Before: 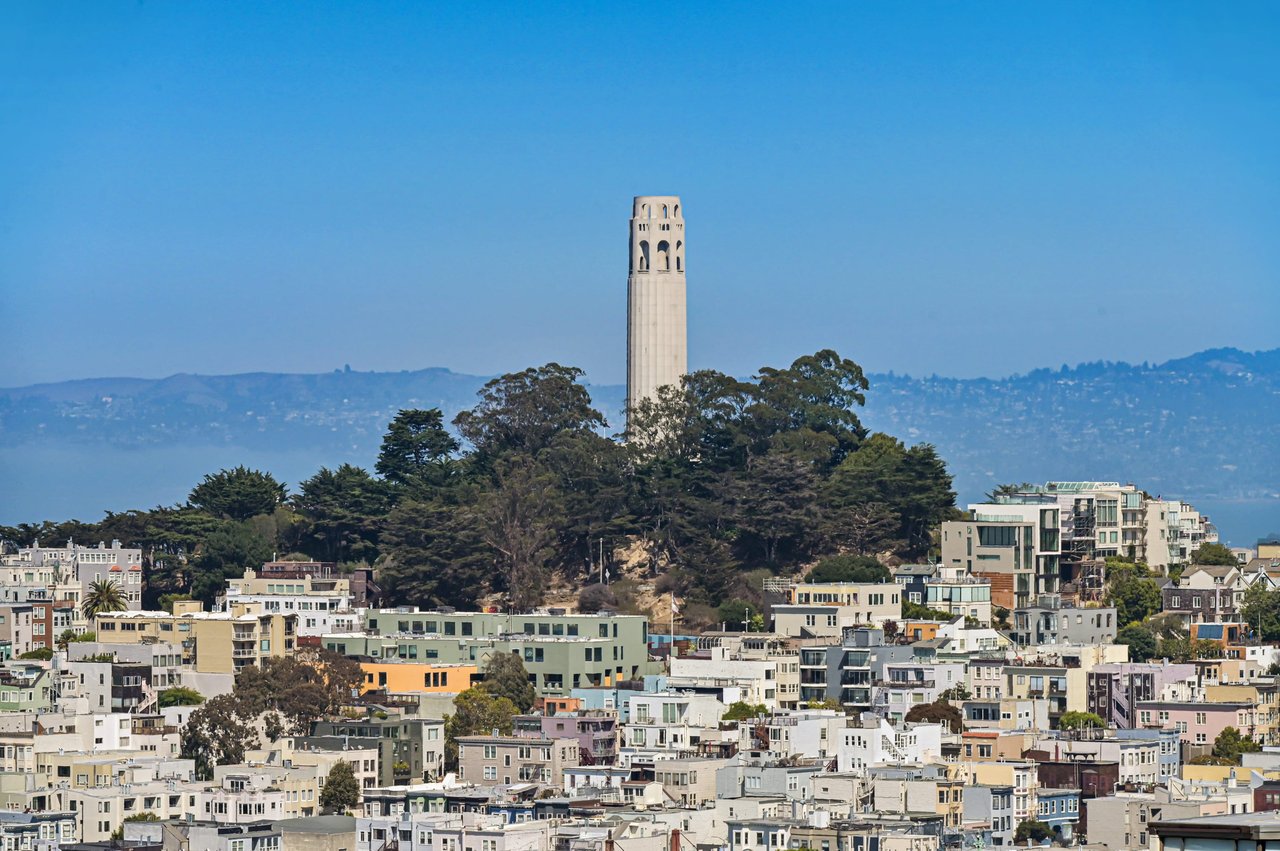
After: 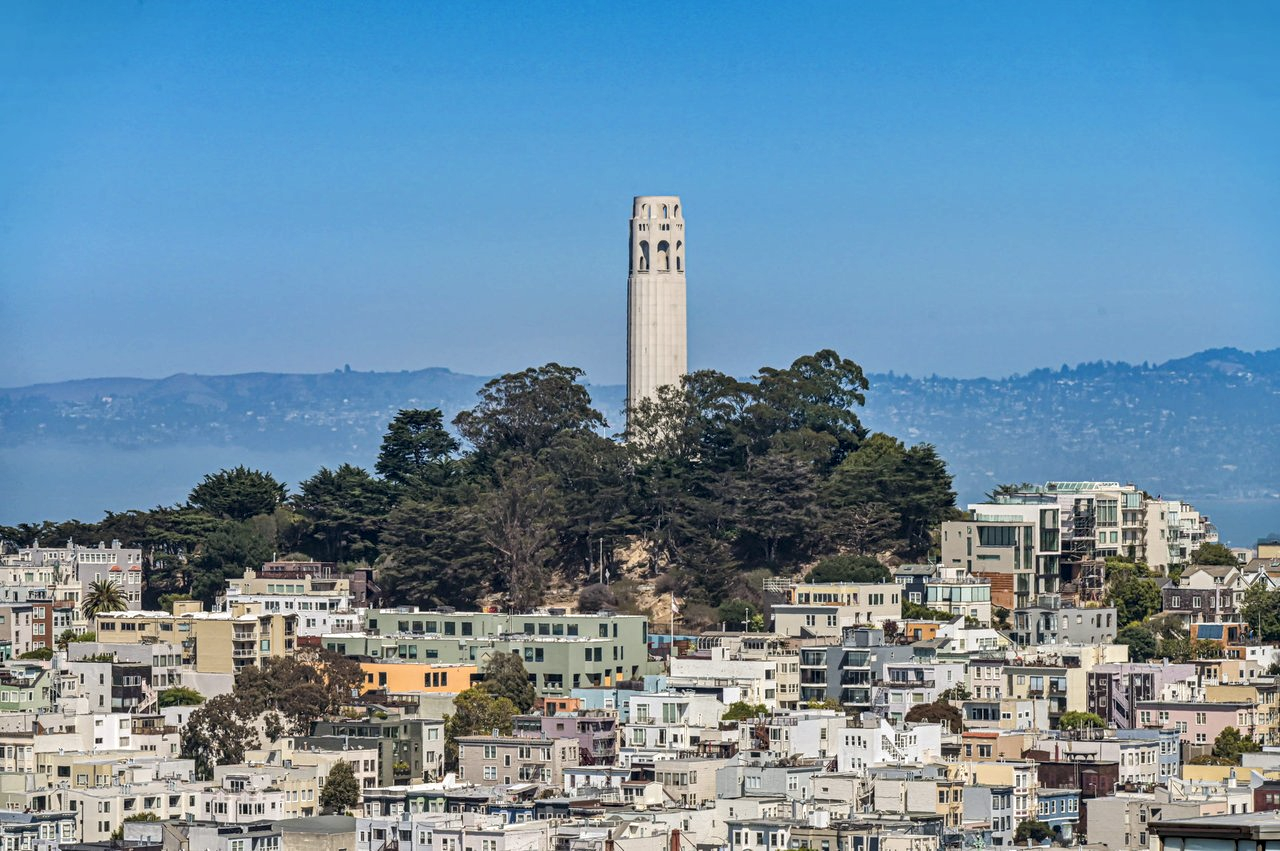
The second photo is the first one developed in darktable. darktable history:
local contrast: detail 130%
contrast brightness saturation: contrast 0.005, saturation -0.063
